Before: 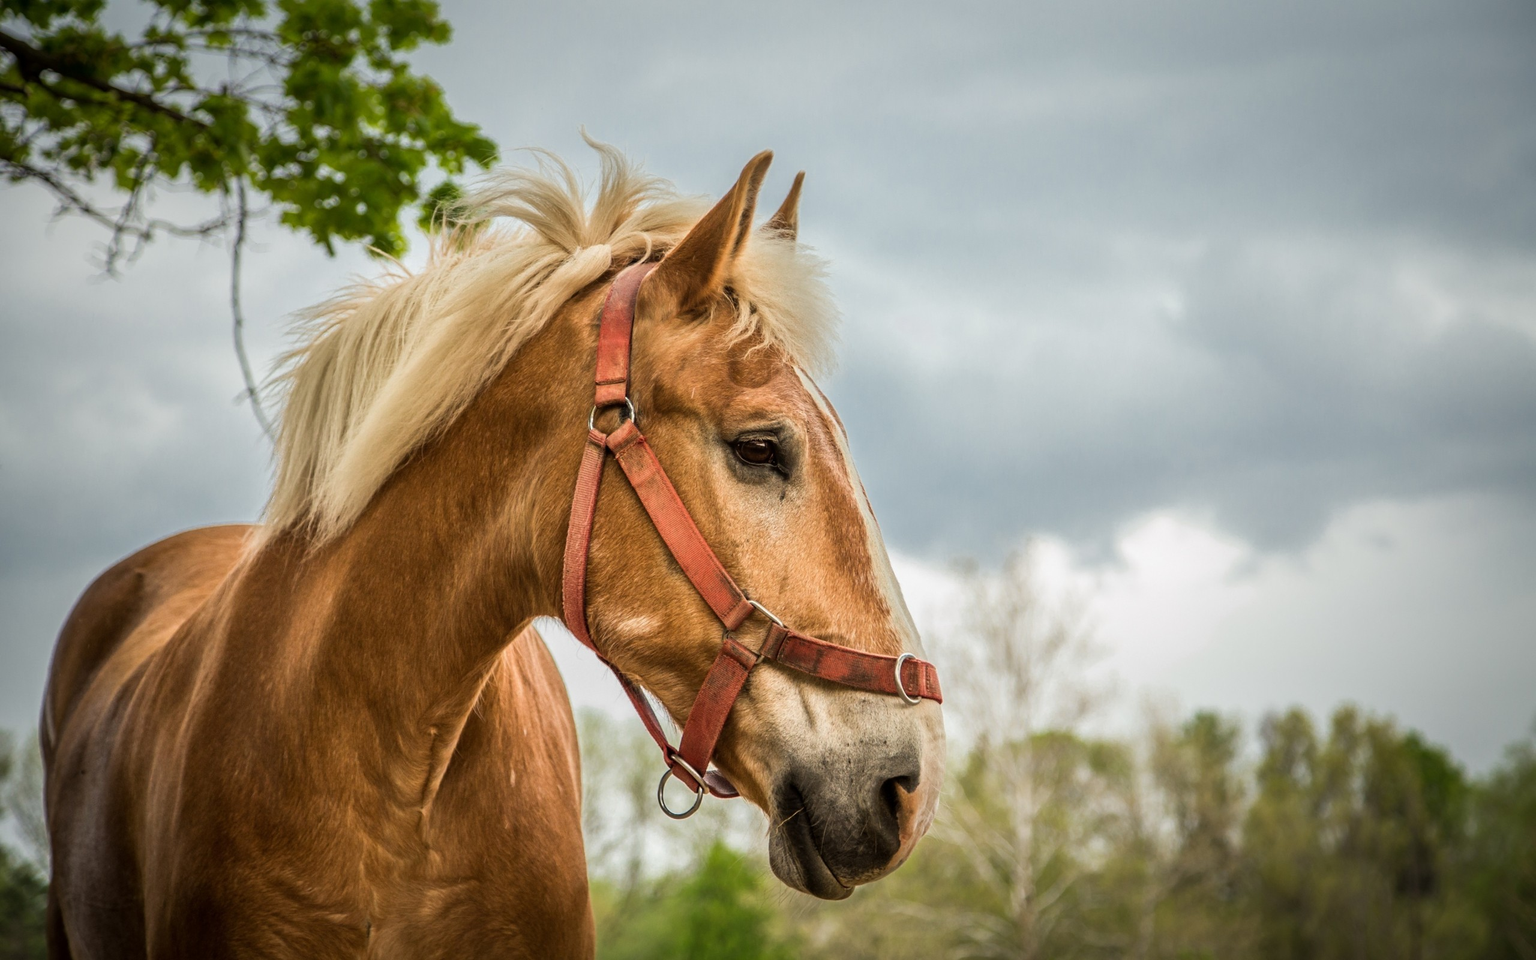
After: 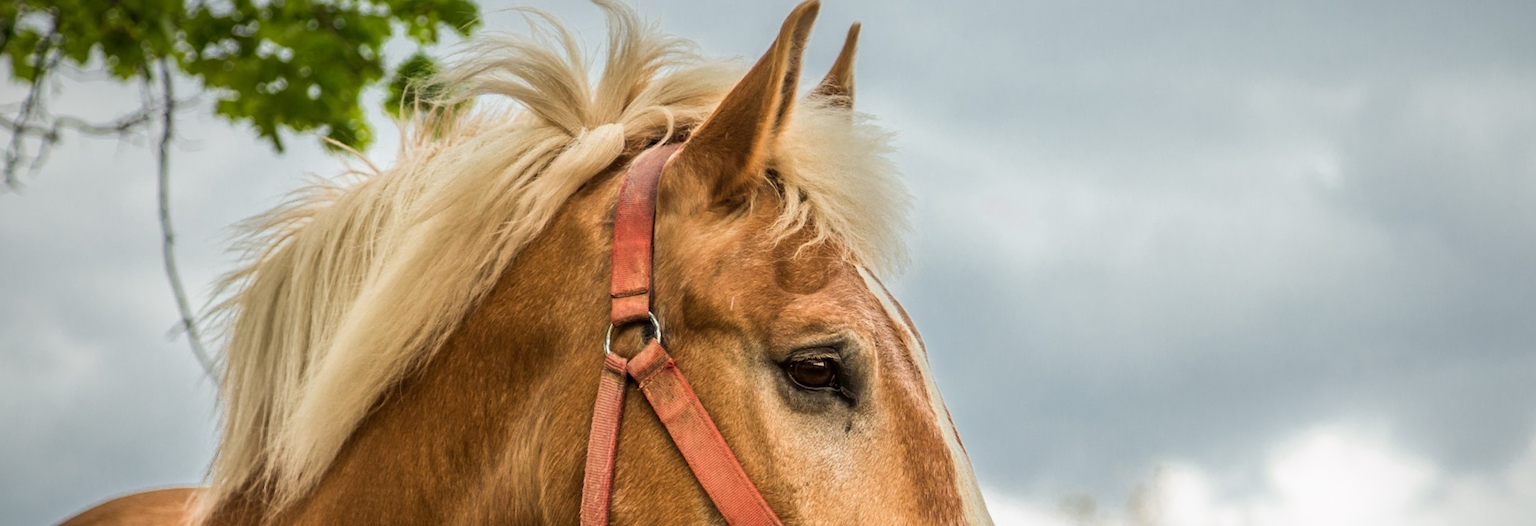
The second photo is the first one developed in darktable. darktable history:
crop: left 7.036%, top 18.398%, right 14.379%, bottom 40.043%
bloom: size 15%, threshold 97%, strength 7%
rotate and perspective: rotation -2.22°, lens shift (horizontal) -0.022, automatic cropping off
